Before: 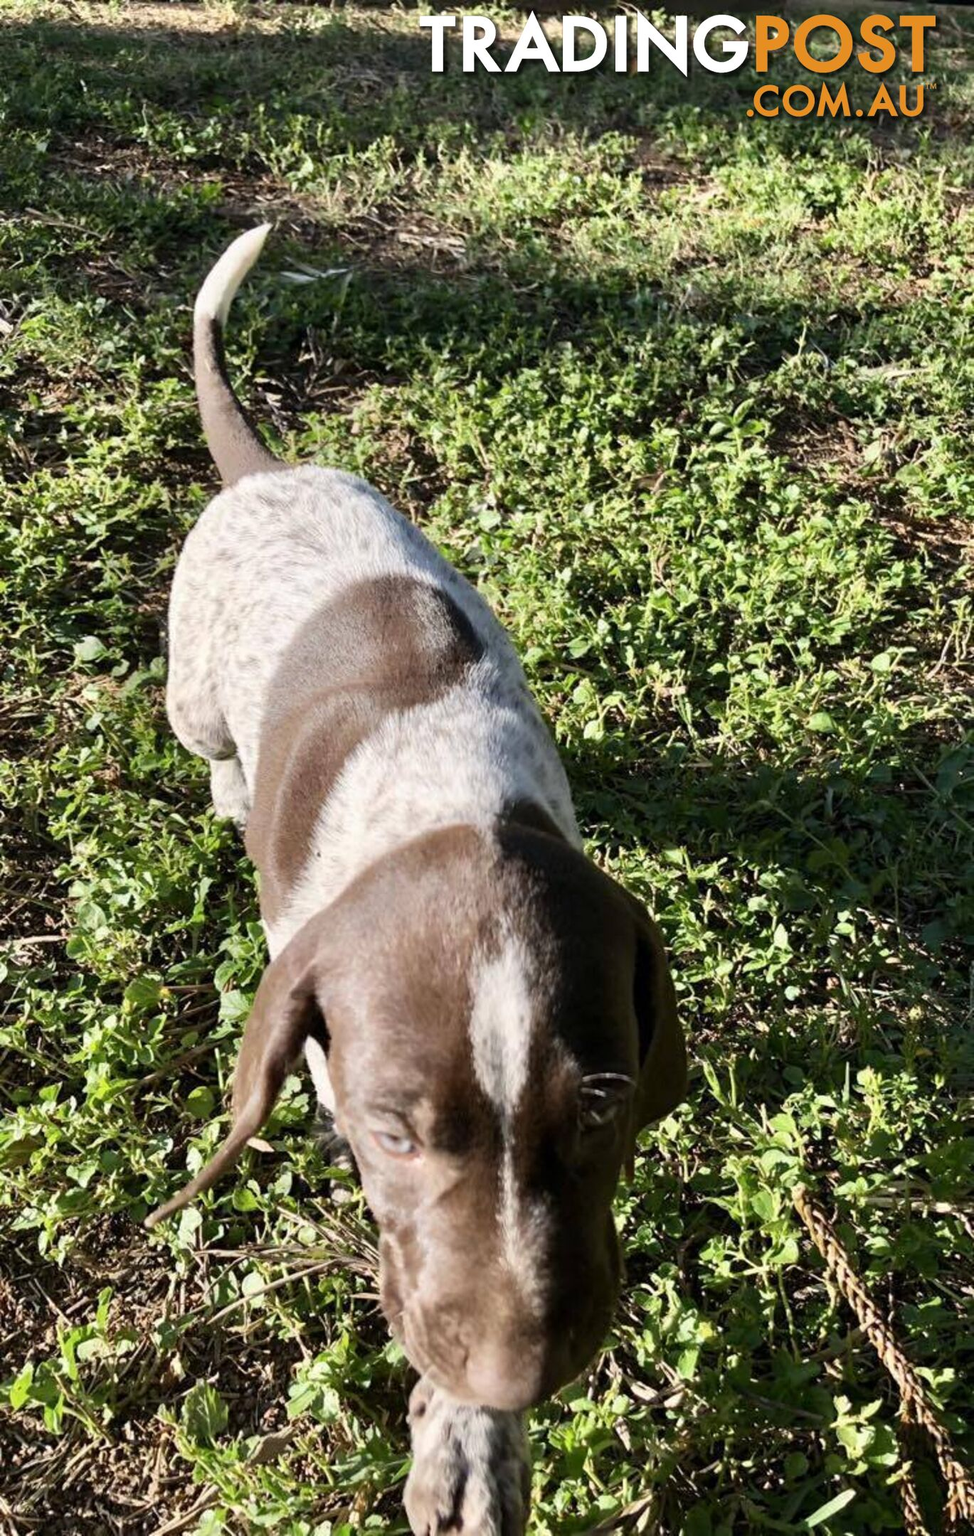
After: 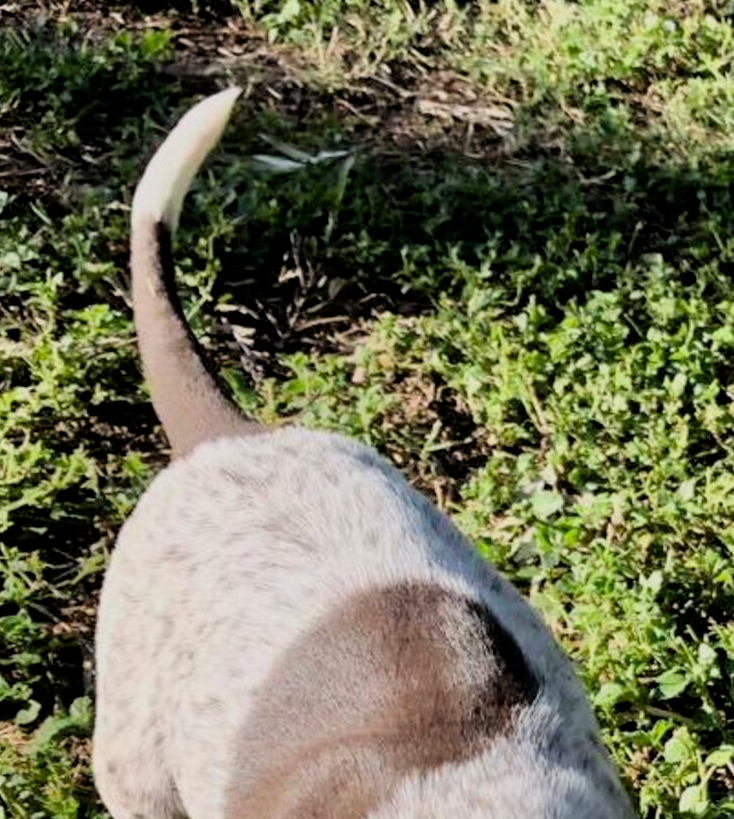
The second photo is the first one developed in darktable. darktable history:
crop: left 10.356%, top 10.539%, right 35.987%, bottom 51.5%
filmic rgb: black relative exposure -7.78 EV, white relative exposure 4.46 EV, target black luminance 0%, hardness 3.76, latitude 50.85%, contrast 1.07, highlights saturation mix 9.76%, shadows ↔ highlights balance -0.229%, color science v6 (2022), iterations of high-quality reconstruction 0
